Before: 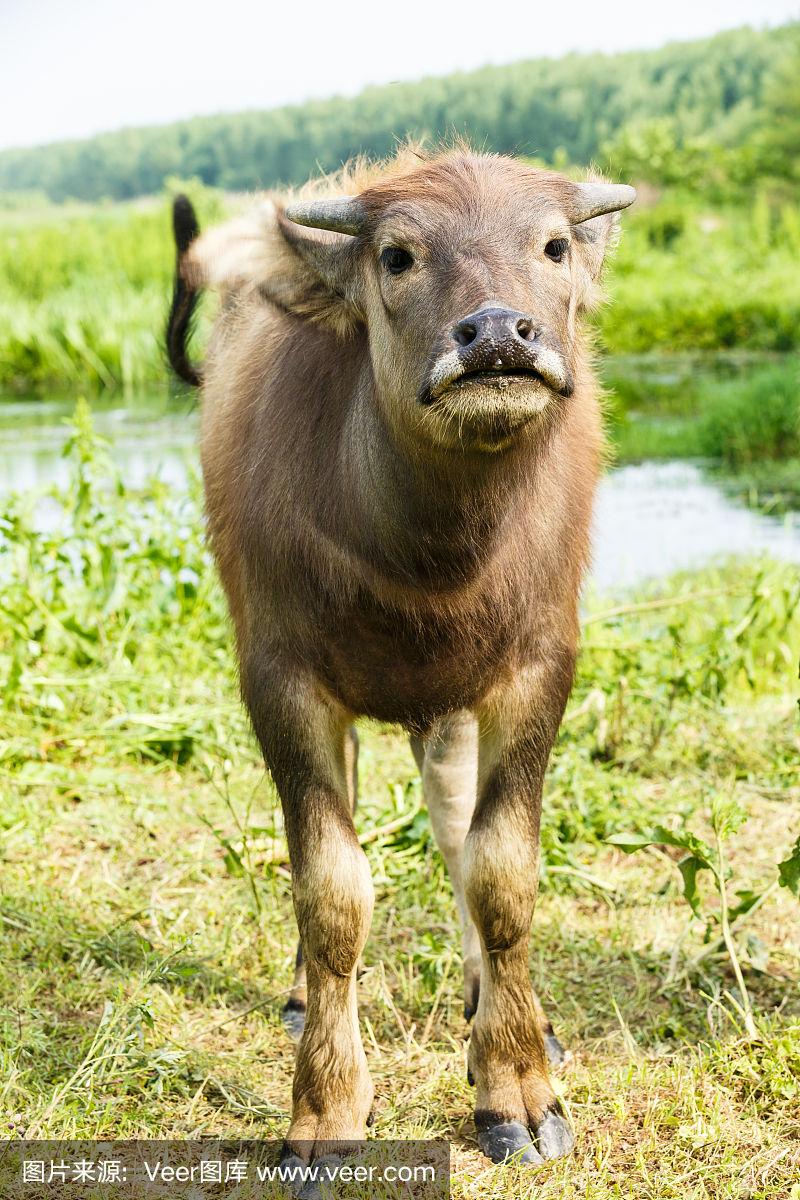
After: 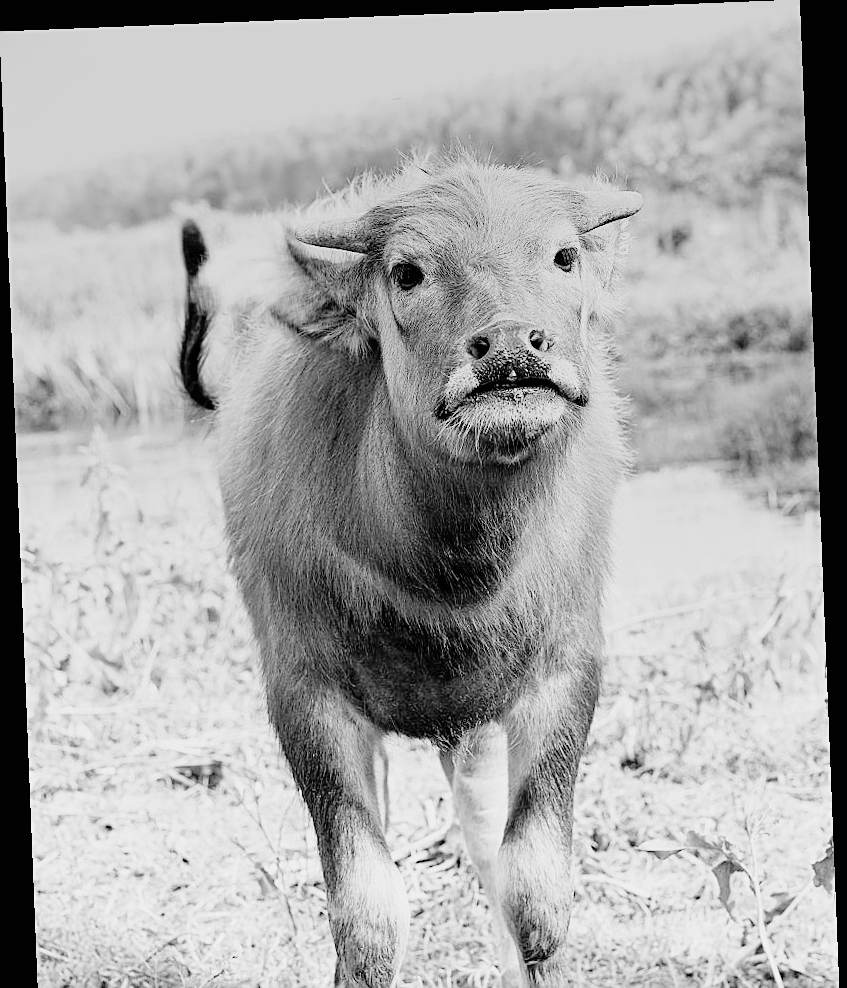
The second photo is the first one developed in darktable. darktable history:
sharpen: on, module defaults
exposure: black level correction 0, exposure 0.95 EV, compensate exposure bias true, compensate highlight preservation false
crop: bottom 19.644%
rotate and perspective: rotation -2.29°, automatic cropping off
filmic rgb: black relative exposure -4.38 EV, white relative exposure 4.56 EV, hardness 2.37, contrast 1.05
graduated density: hue 238.83°, saturation 50%
monochrome: a 32, b 64, size 2.3
contrast brightness saturation: brightness 0.13
